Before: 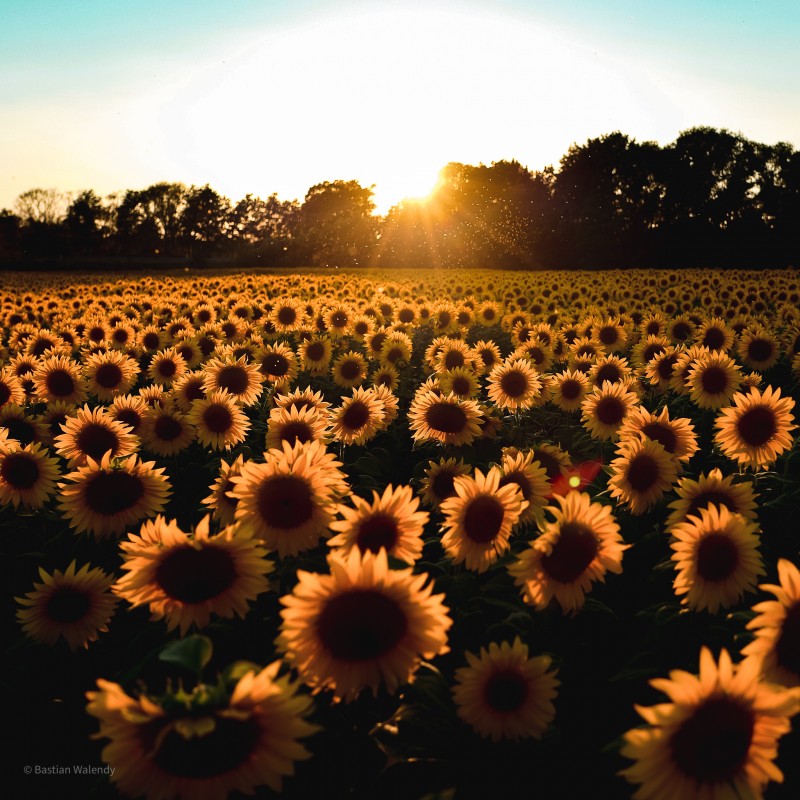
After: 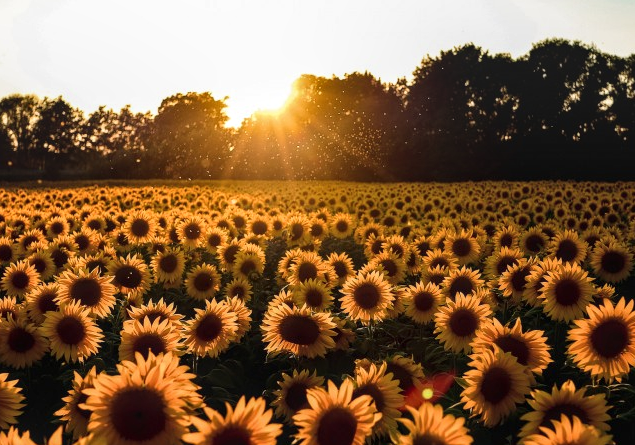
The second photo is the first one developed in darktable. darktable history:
local contrast: on, module defaults
crop: left 18.38%, top 11.092%, right 2.134%, bottom 33.217%
